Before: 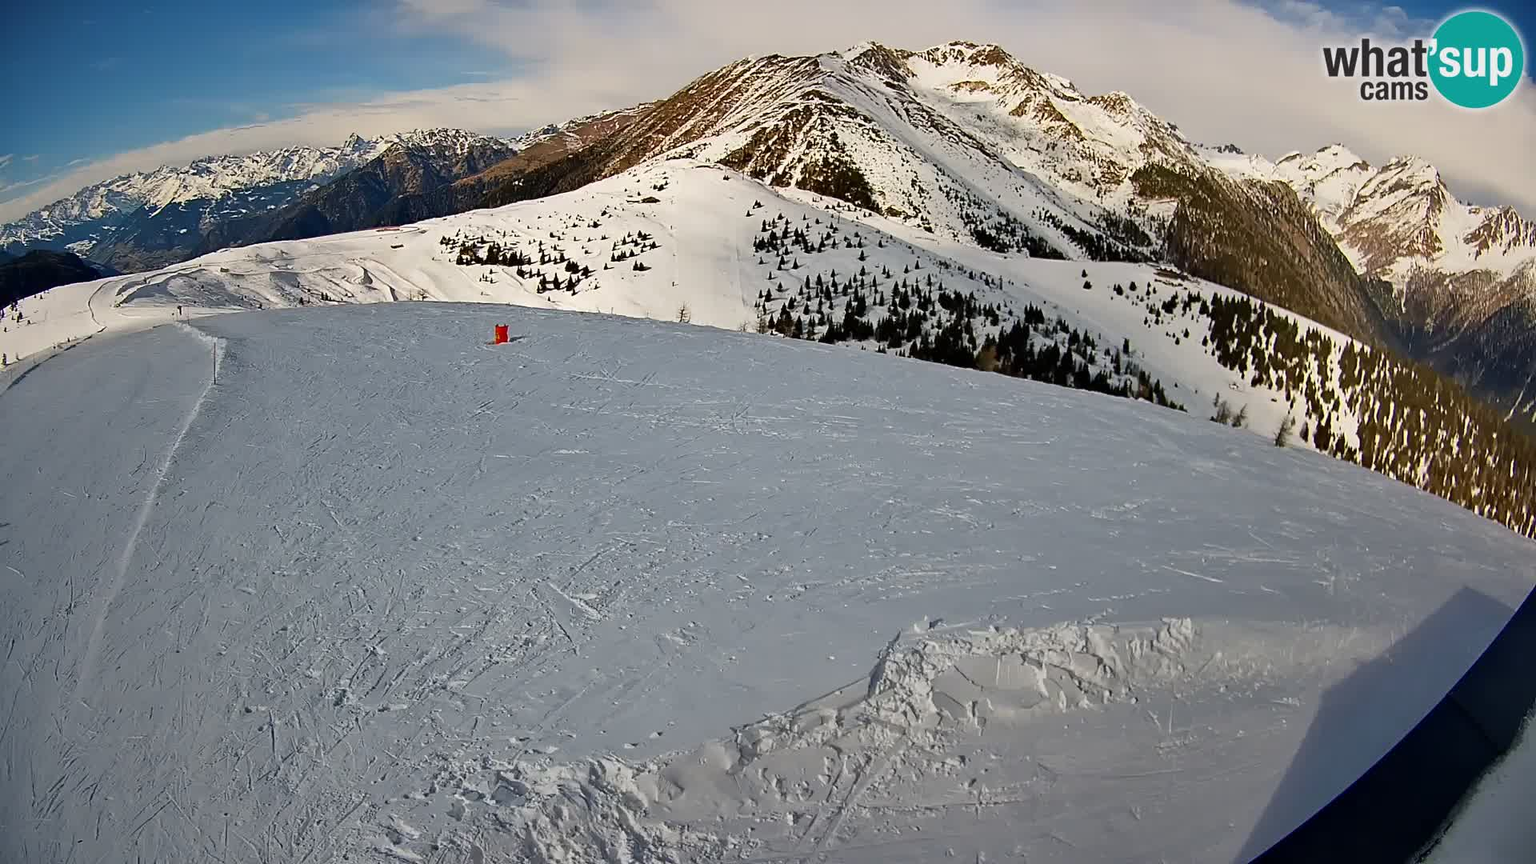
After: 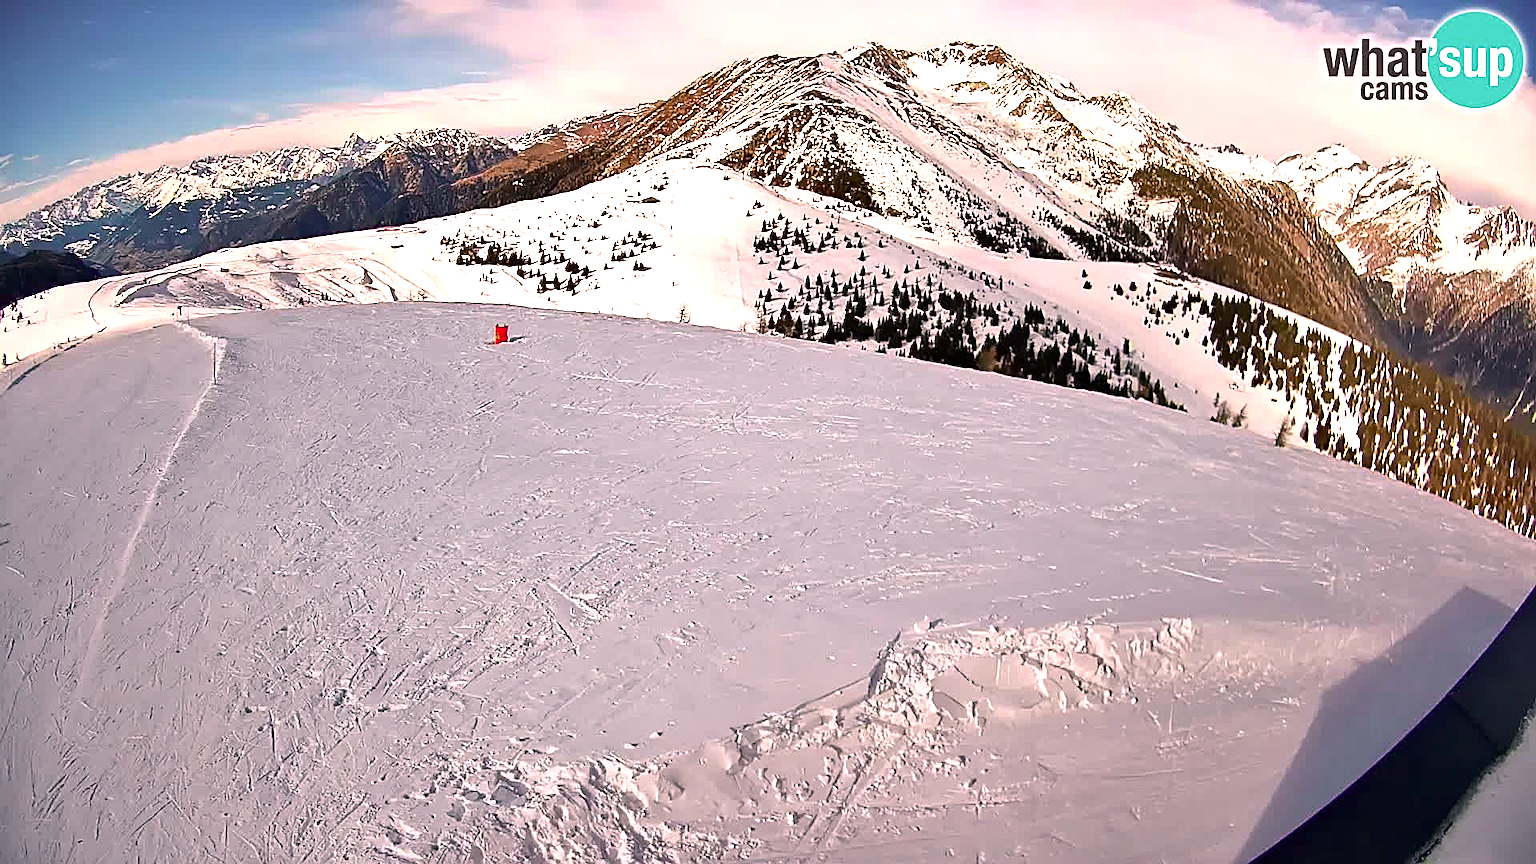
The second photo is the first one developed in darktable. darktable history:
sharpen: on, module defaults
tone curve: curves: ch0 [(0, 0) (0.253, 0.237) (1, 1)]; ch1 [(0, 0) (0.411, 0.385) (0.502, 0.506) (0.557, 0.565) (0.66, 0.683) (1, 1)]; ch2 [(0, 0) (0.394, 0.413) (0.5, 0.5) (1, 1)], color space Lab, independent channels, preserve colors none
color correction: highlights a* 14.52, highlights b* 4.84
exposure: exposure 1.061 EV, compensate highlight preservation false
